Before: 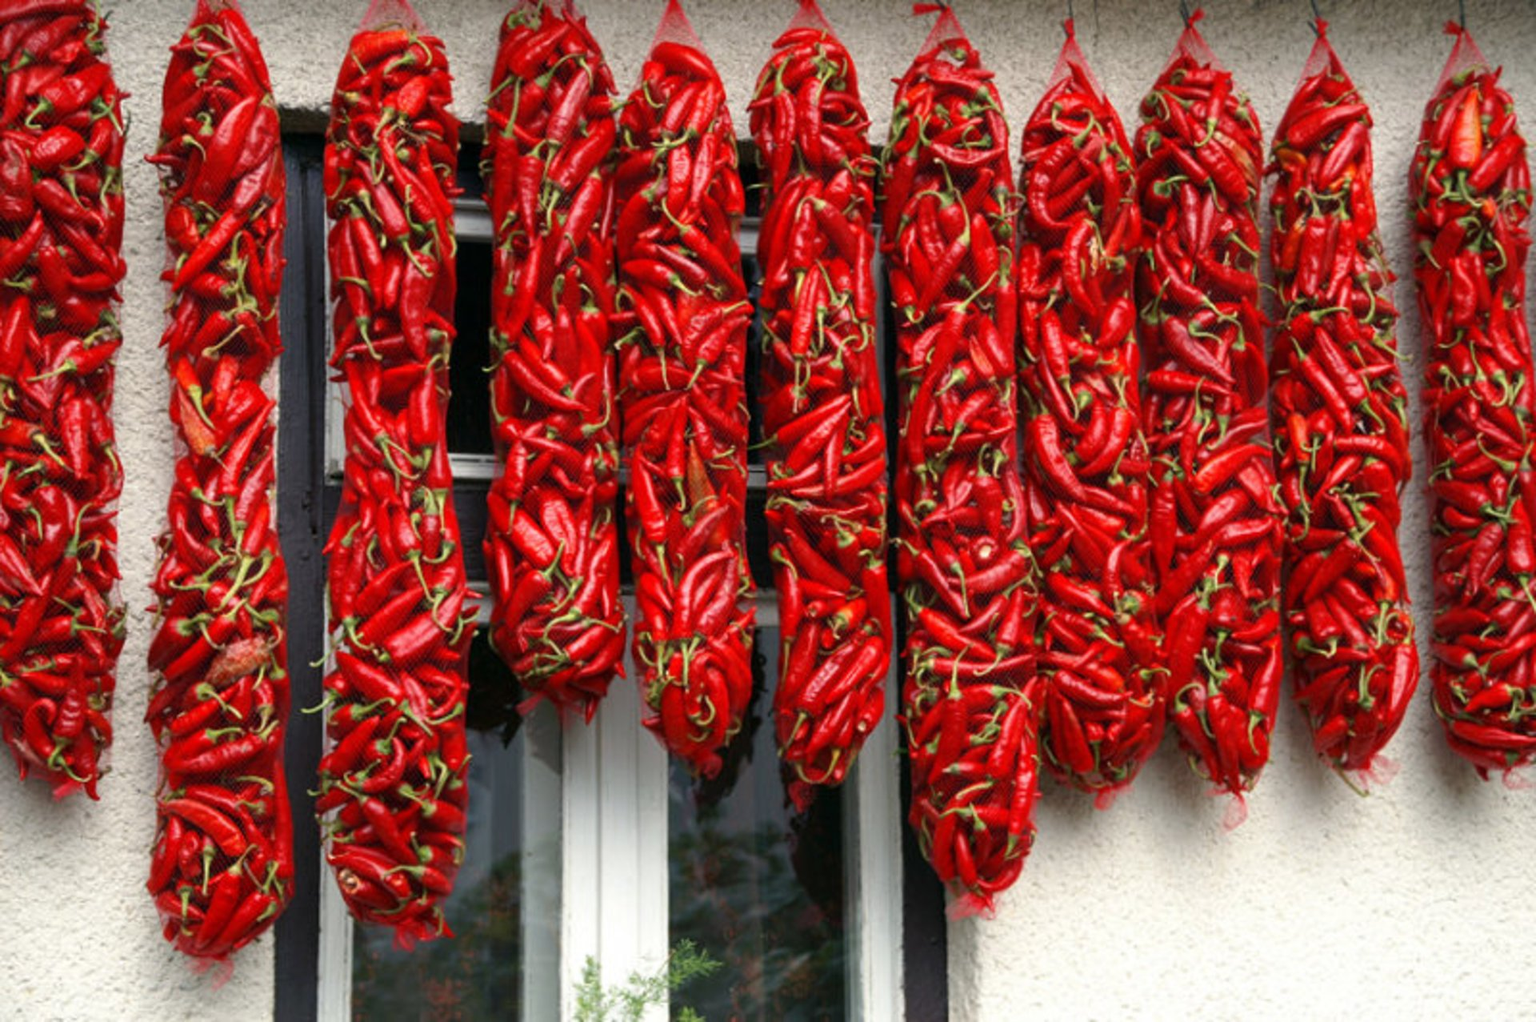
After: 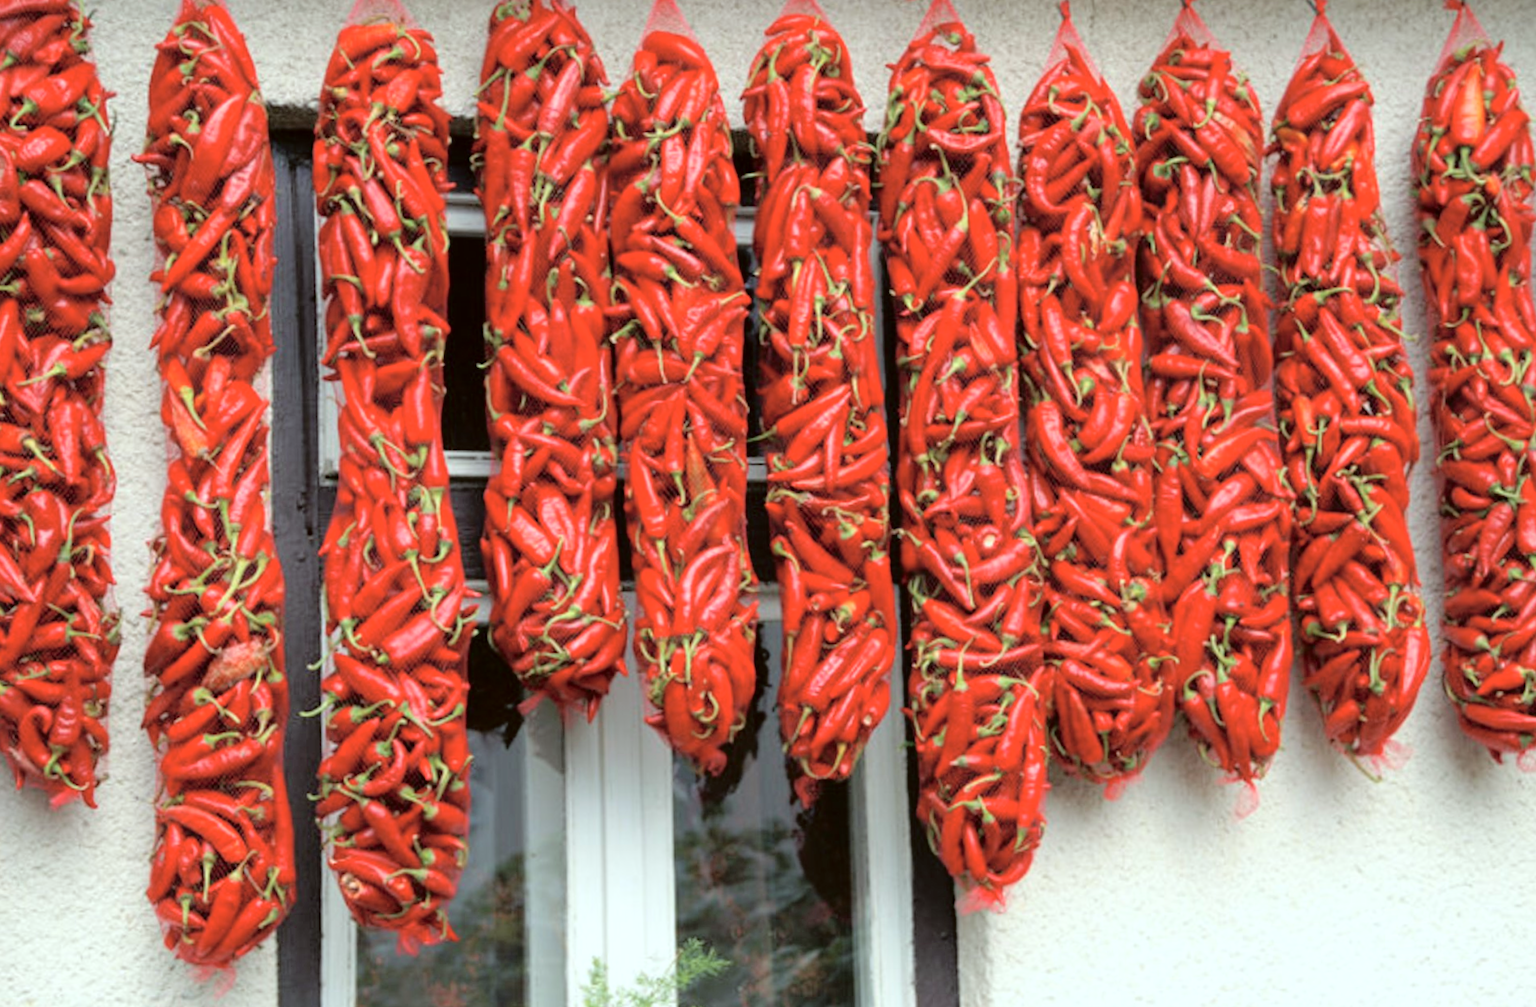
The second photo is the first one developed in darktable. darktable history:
contrast brightness saturation: brightness 0.28
fill light: exposure -2 EV, width 8.6
rotate and perspective: rotation -1°, crop left 0.011, crop right 0.989, crop top 0.025, crop bottom 0.975
color correction: highlights a* -4.98, highlights b* -3.76, shadows a* 3.83, shadows b* 4.08
